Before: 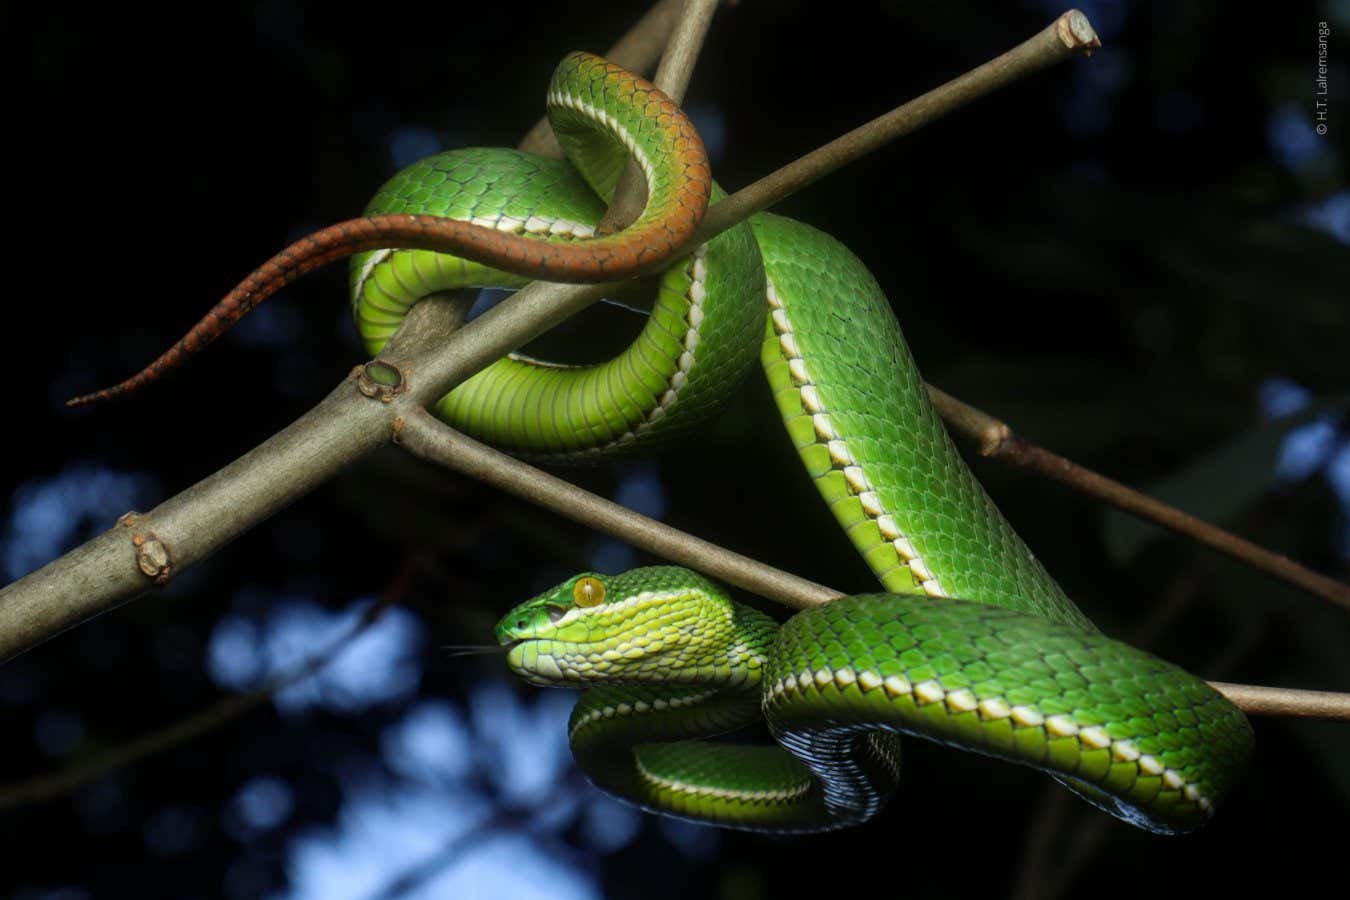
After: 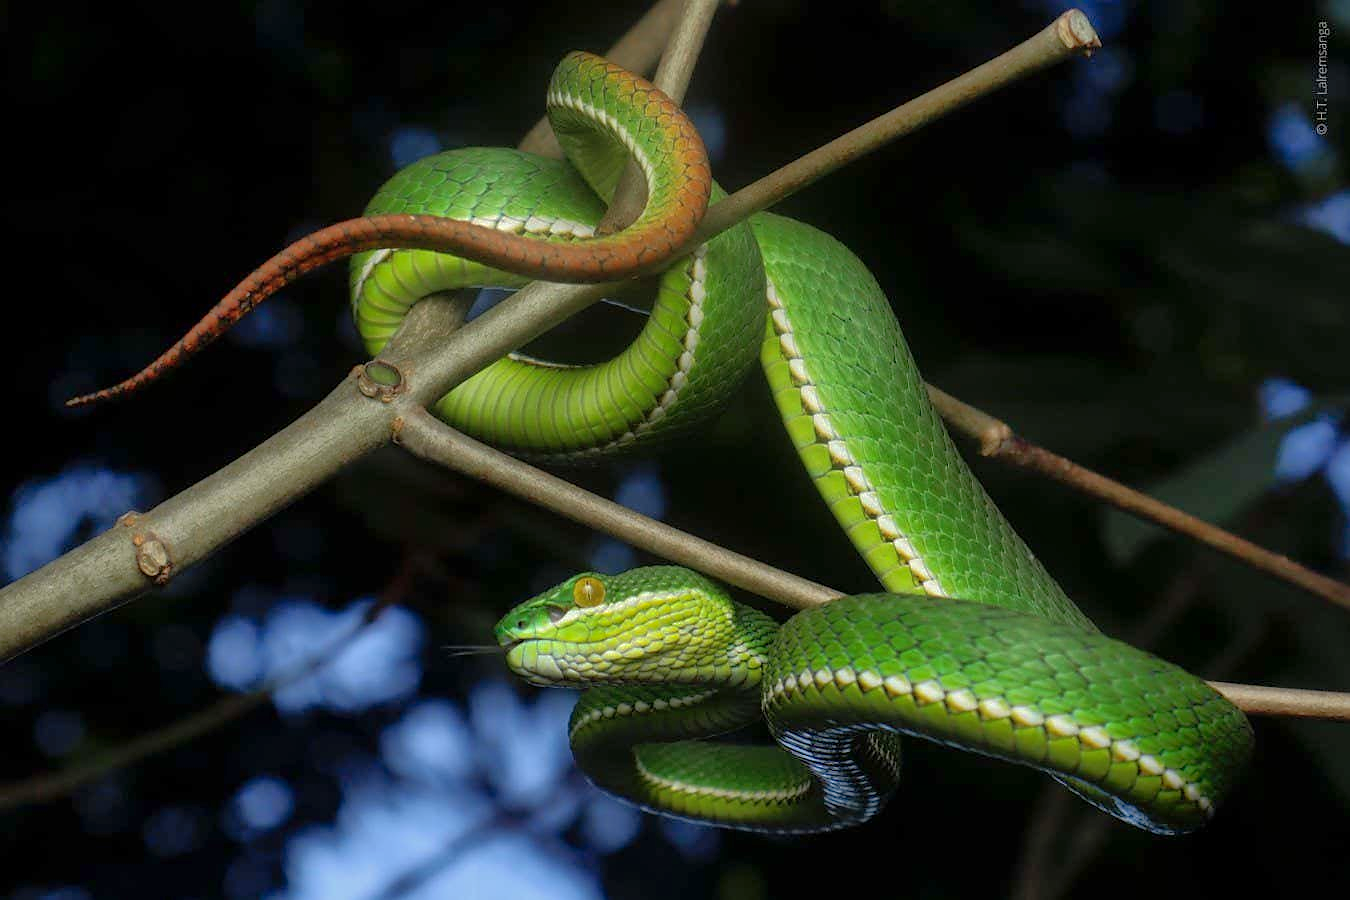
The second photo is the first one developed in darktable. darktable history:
sharpen: radius 0.982, amount 0.611
shadows and highlights: on, module defaults
